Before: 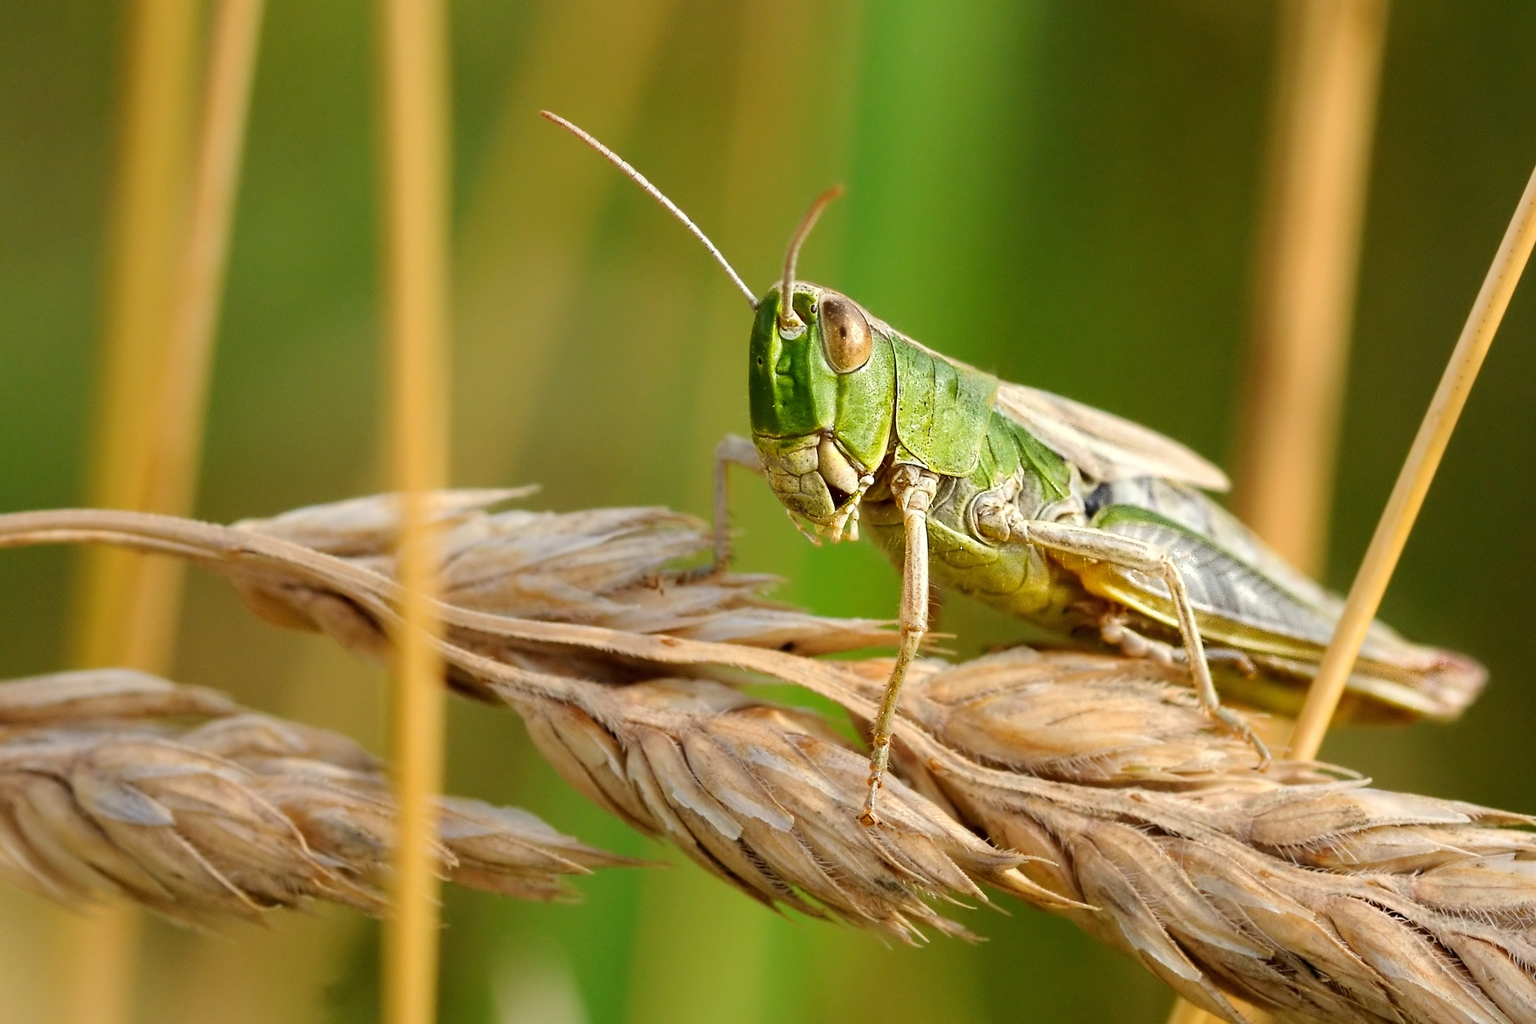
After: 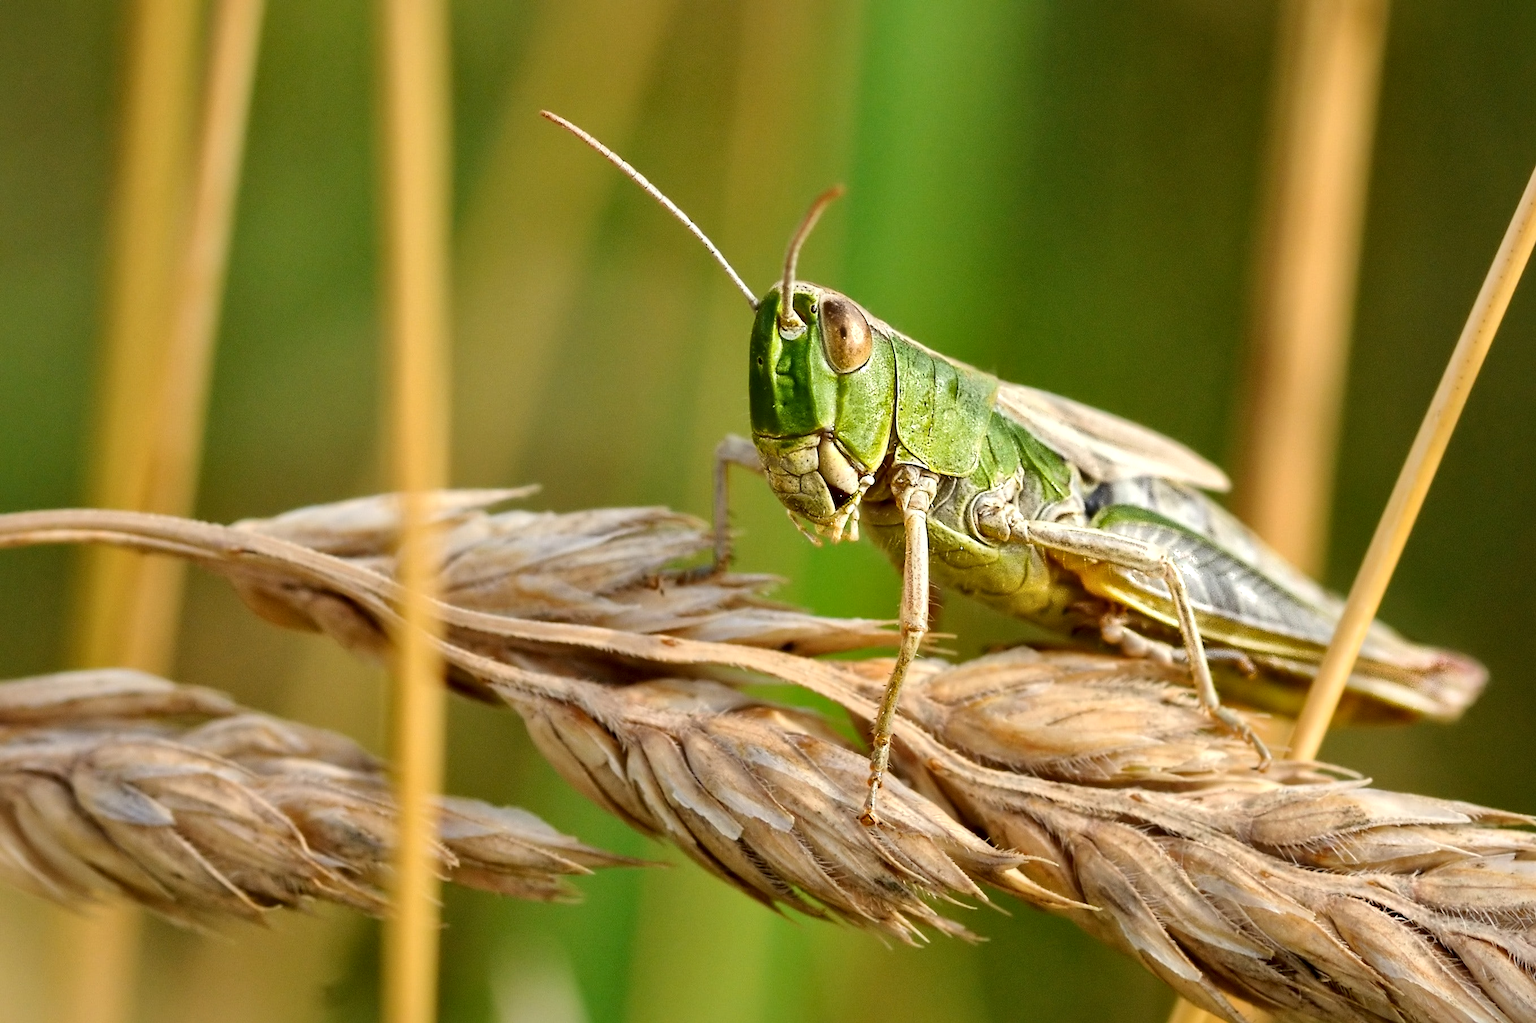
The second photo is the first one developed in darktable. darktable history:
local contrast: mode bilateral grid, contrast 20, coarseness 50, detail 150%, midtone range 0.2
base curve: curves: ch0 [(0, 0) (0.297, 0.298) (1, 1)], preserve colors none
